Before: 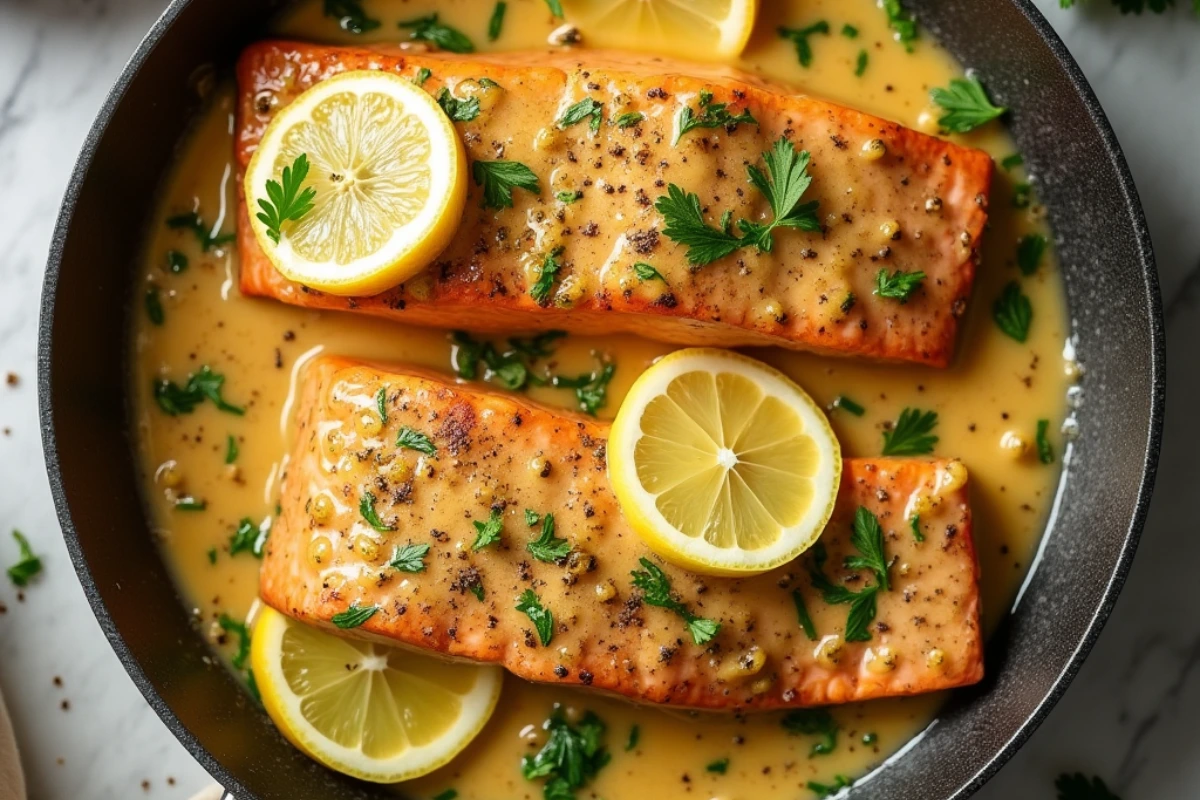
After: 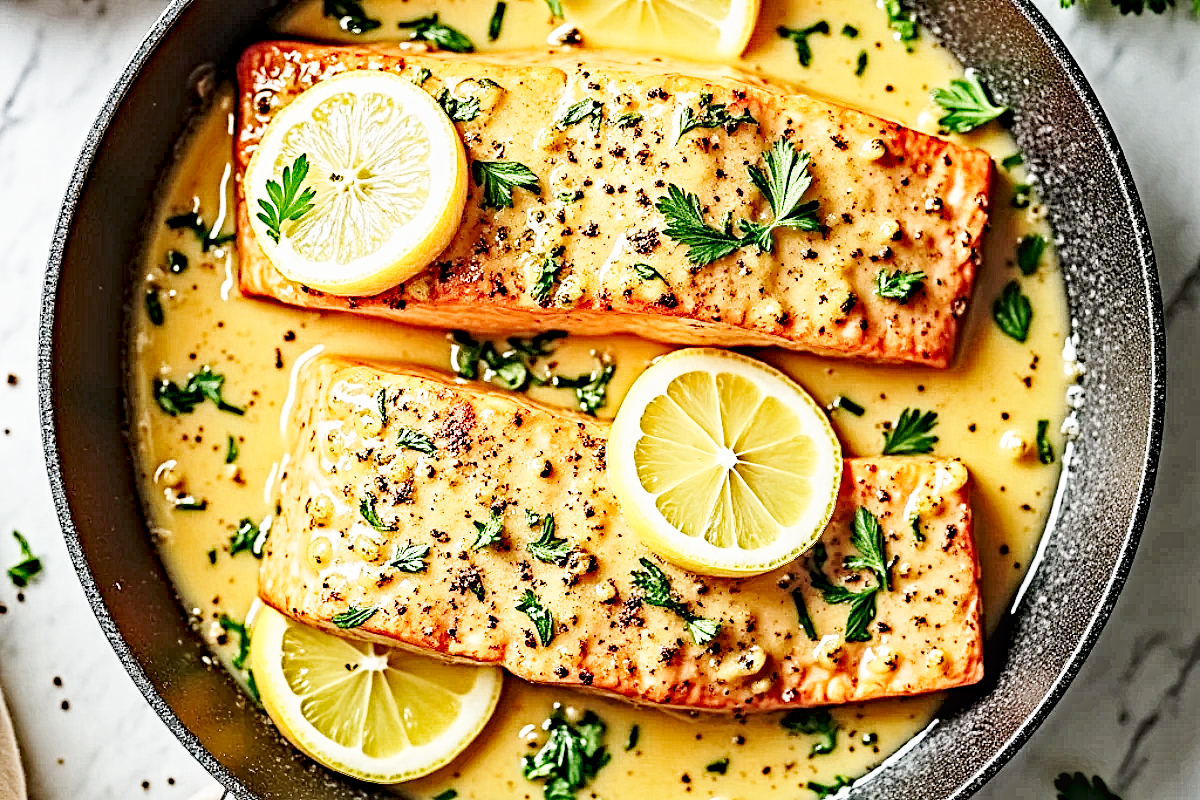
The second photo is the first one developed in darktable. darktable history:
base curve: curves: ch0 [(0, 0) (0.025, 0.046) (0.112, 0.277) (0.467, 0.74) (0.814, 0.929) (1, 0.942)], fusion 1, preserve colors none
contrast equalizer: y [[0.406, 0.494, 0.589, 0.753, 0.877, 0.999], [0.5 ×6], [0.5 ×6], [0 ×6], [0 ×6]]
